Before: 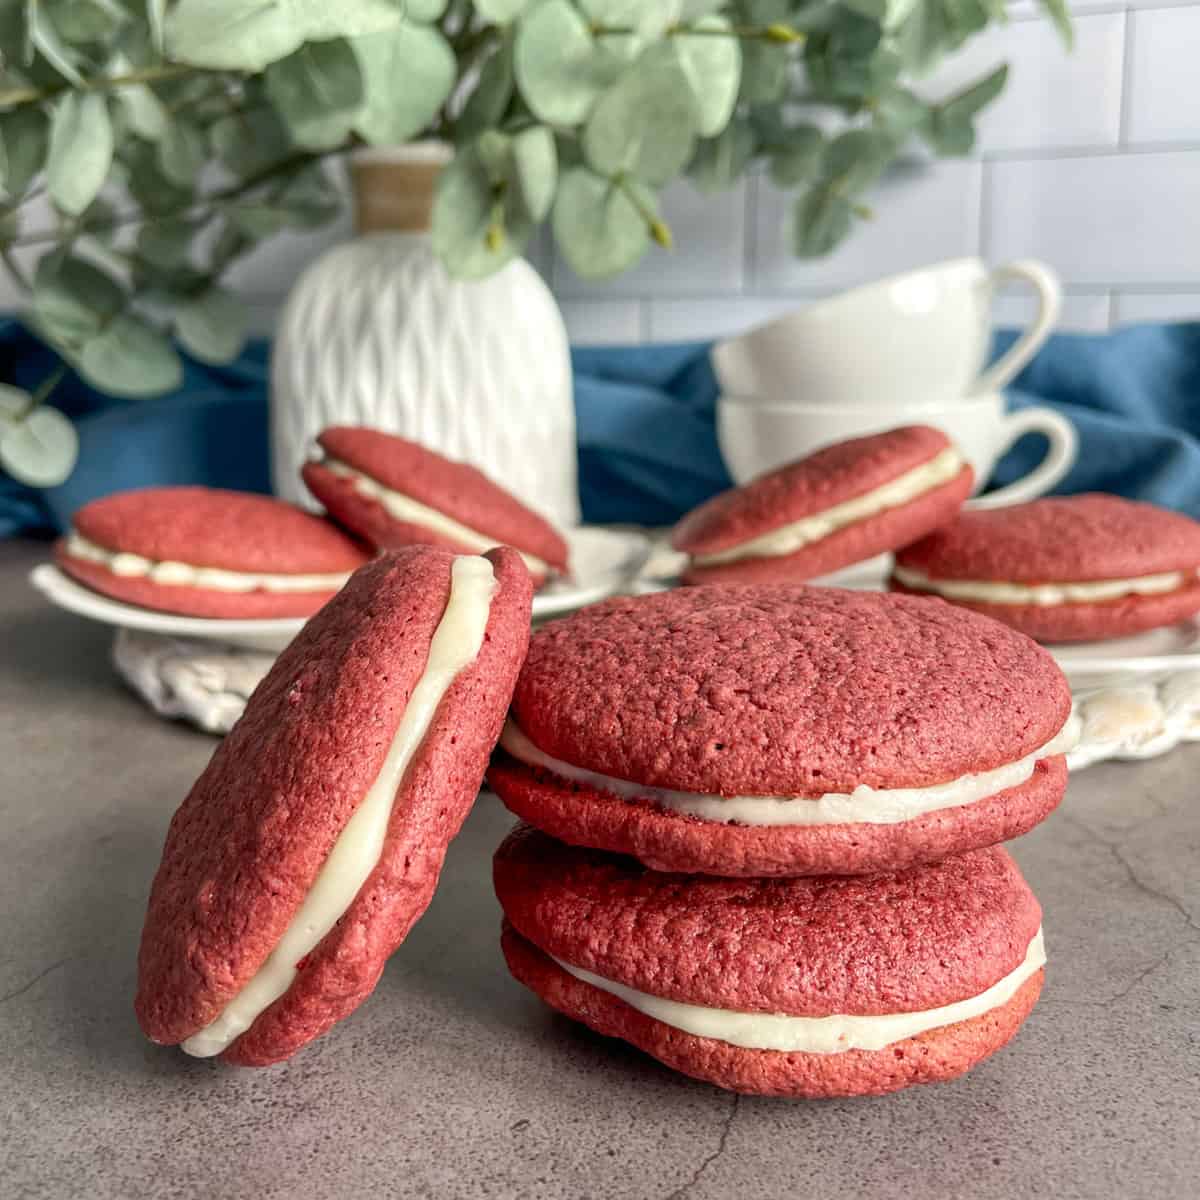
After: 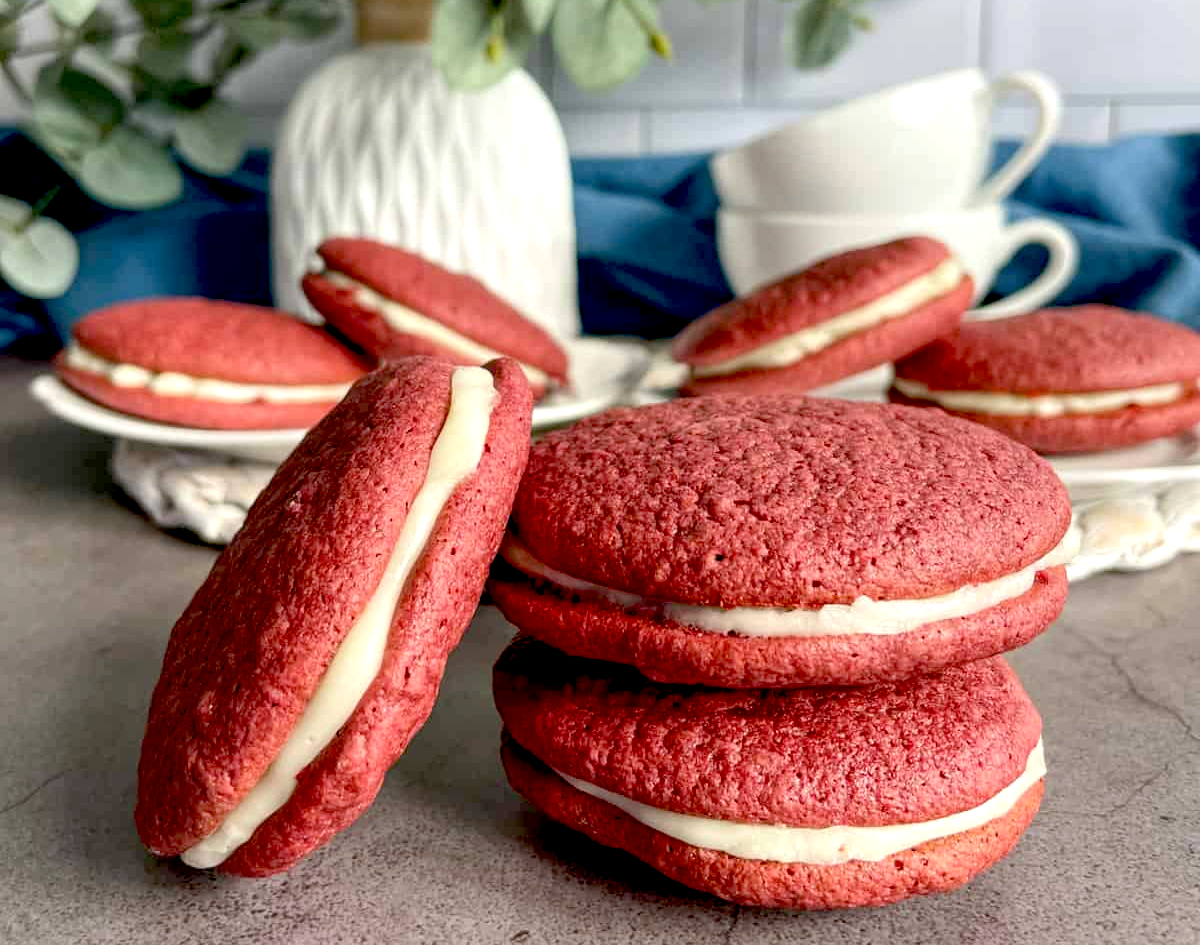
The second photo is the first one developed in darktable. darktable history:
tone equalizer: on, module defaults
exposure: black level correction 0.027, exposure 0.184 EV, compensate highlight preservation false
crop and rotate: top 15.755%, bottom 5.436%
